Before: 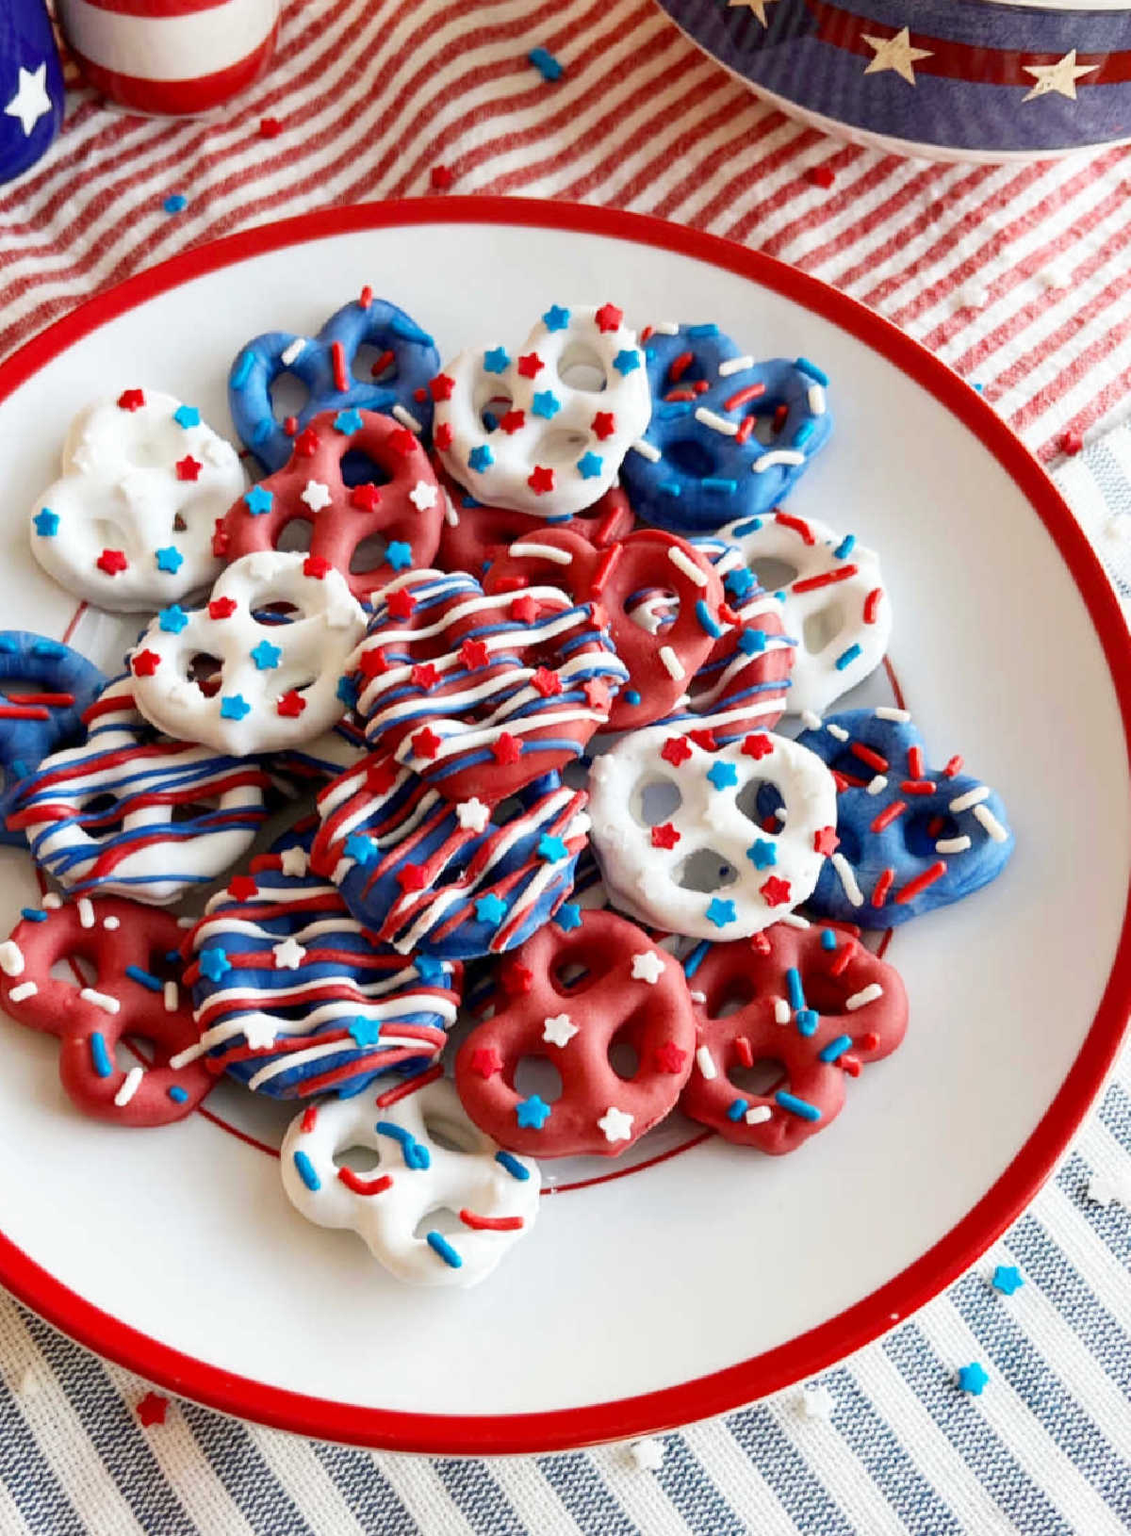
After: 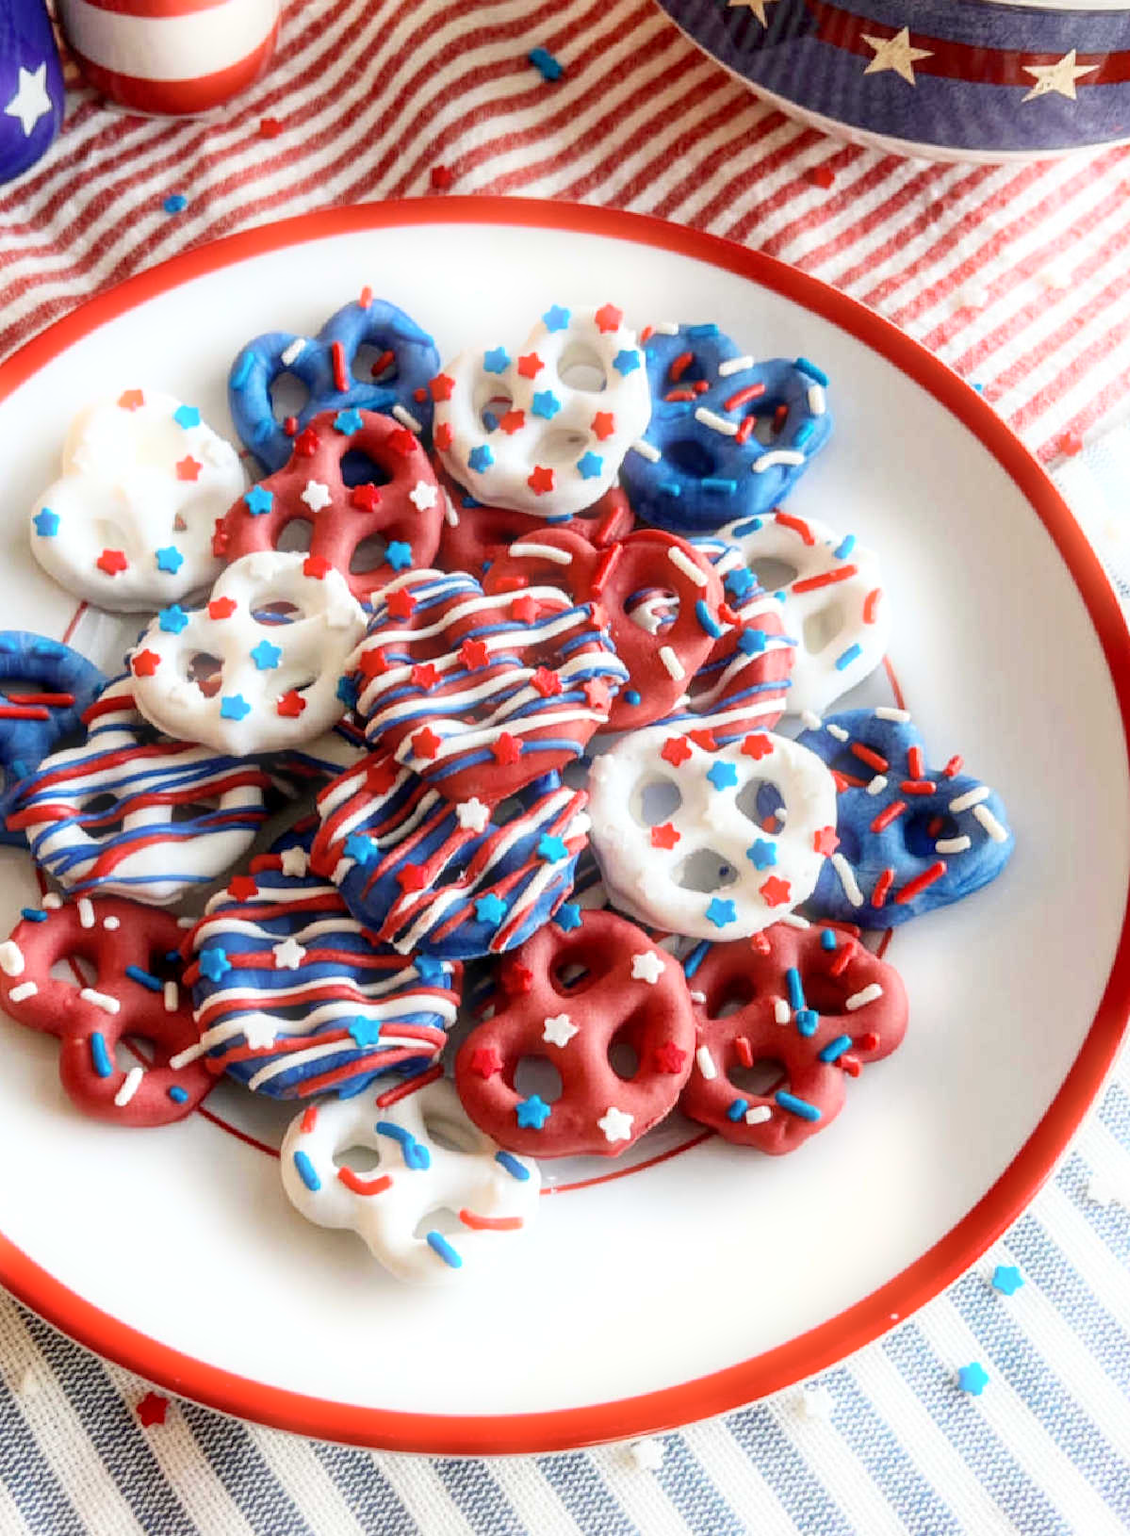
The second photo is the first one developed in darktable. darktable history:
local contrast: on, module defaults
bloom: size 5%, threshold 95%, strength 15%
